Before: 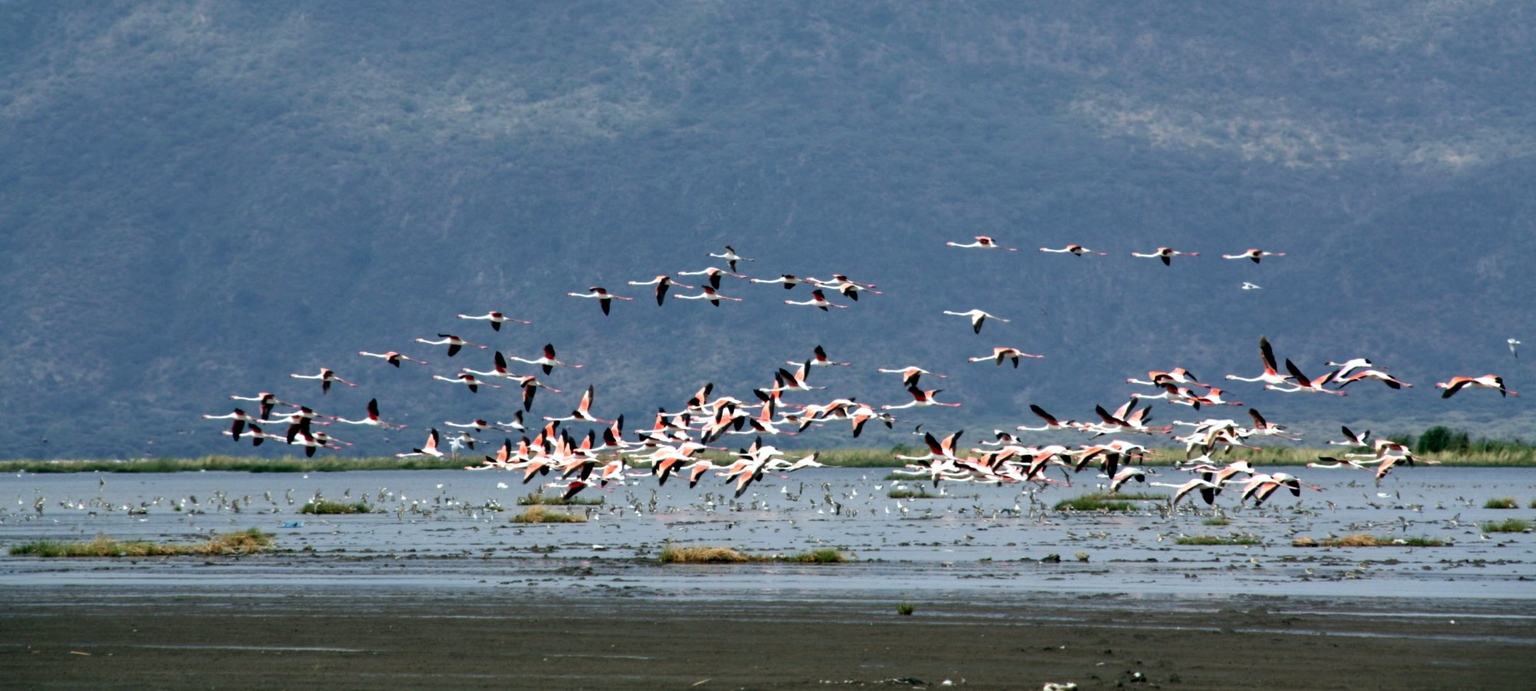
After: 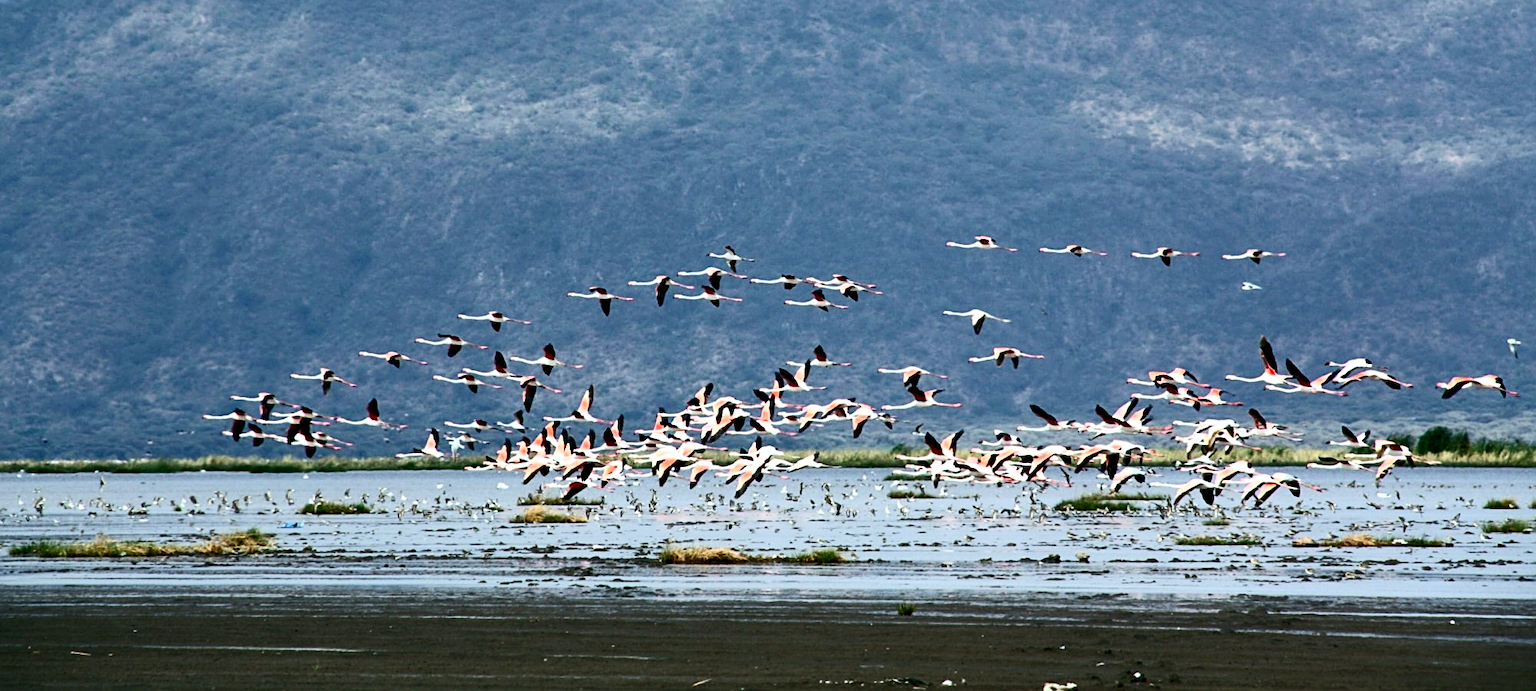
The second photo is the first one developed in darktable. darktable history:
sharpen: on, module defaults
contrast brightness saturation: contrast 0.4, brightness 0.1, saturation 0.21
